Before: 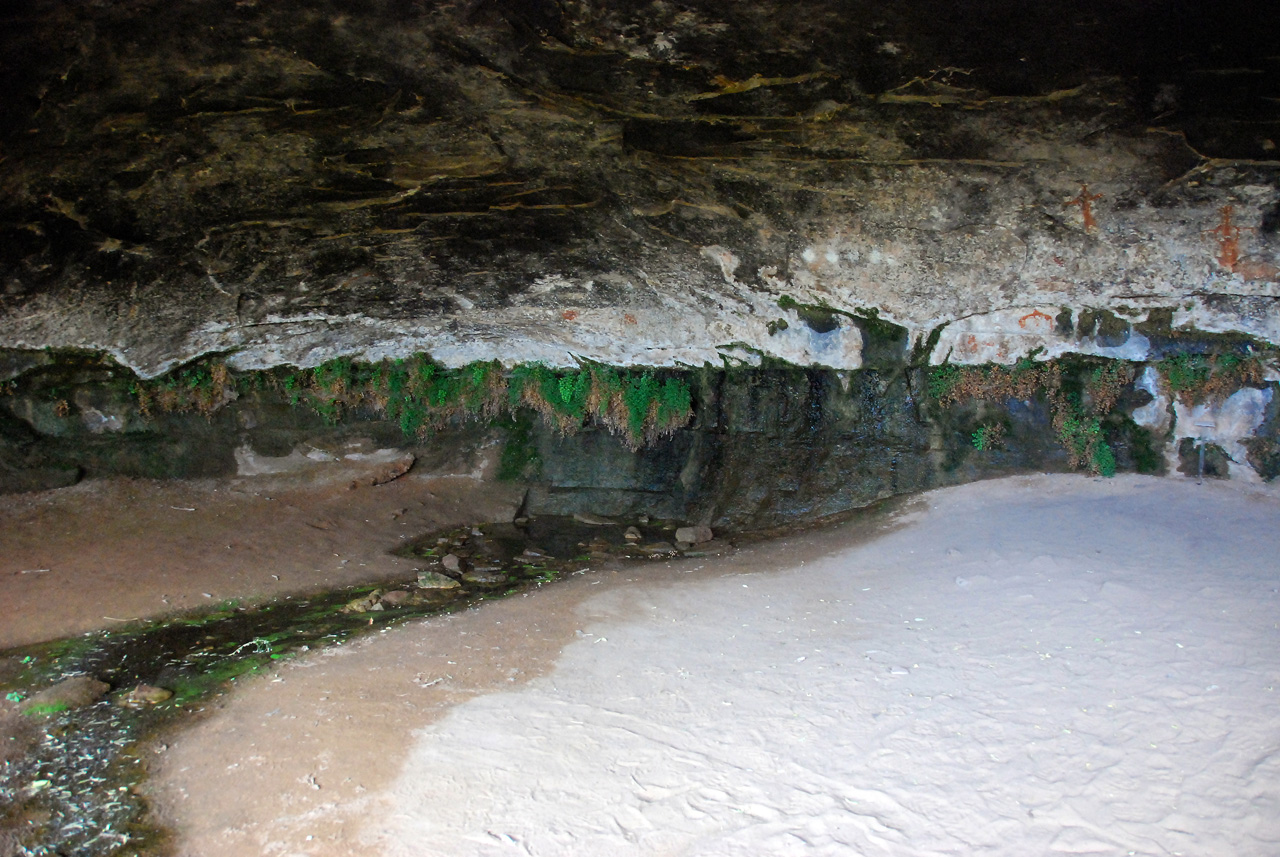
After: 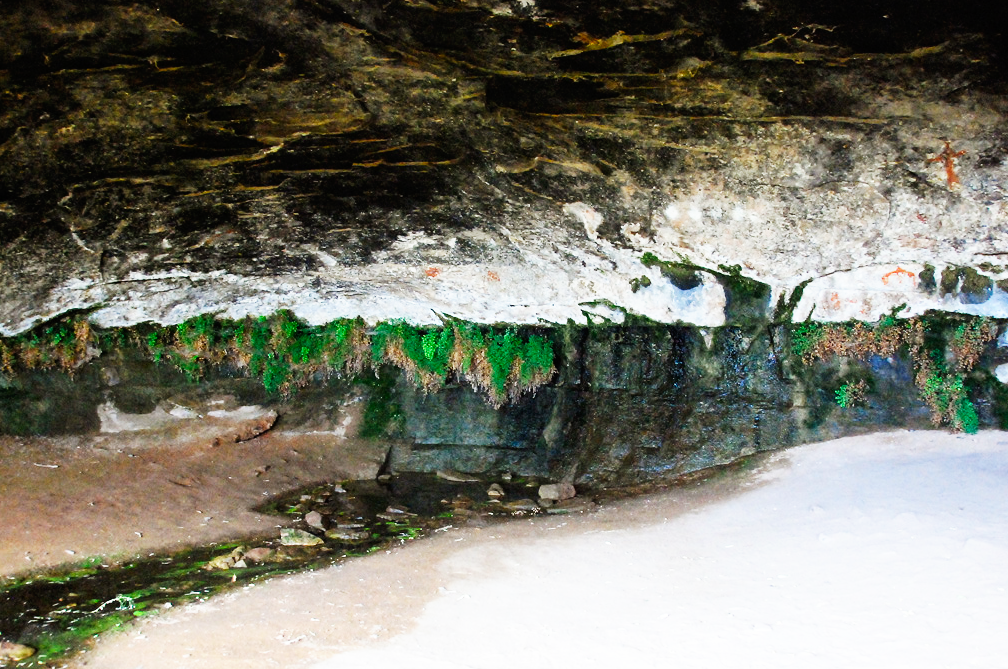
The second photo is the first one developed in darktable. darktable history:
crop and rotate: left 10.77%, top 5.1%, right 10.41%, bottom 16.76%
base curve: curves: ch0 [(0, 0) (0.007, 0.004) (0.027, 0.03) (0.046, 0.07) (0.207, 0.54) (0.442, 0.872) (0.673, 0.972) (1, 1)], preserve colors none
